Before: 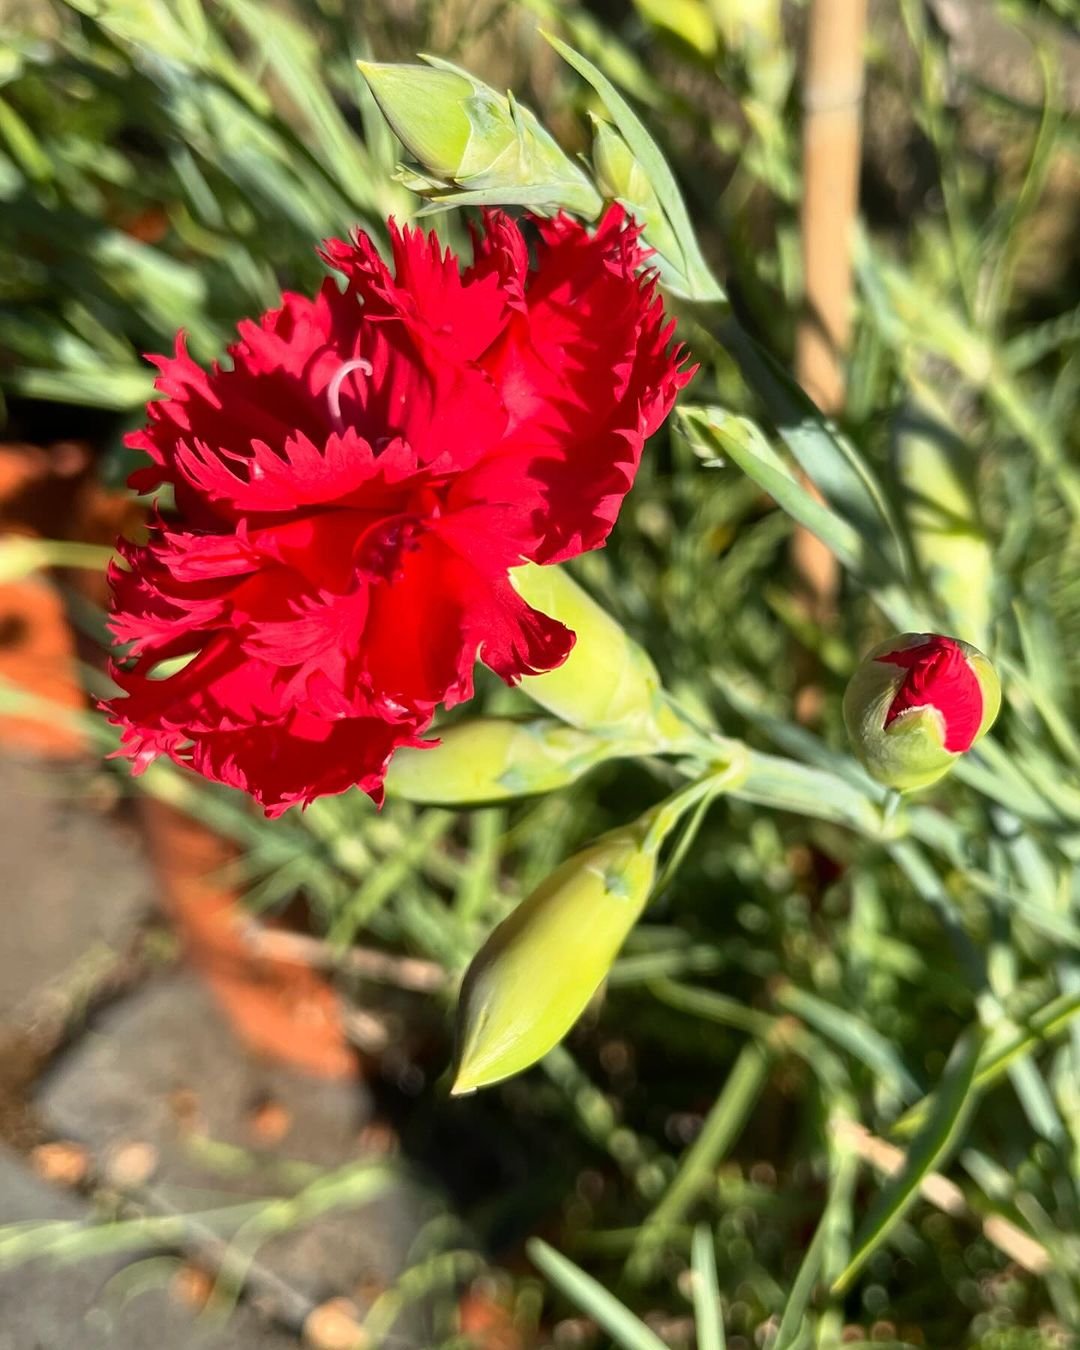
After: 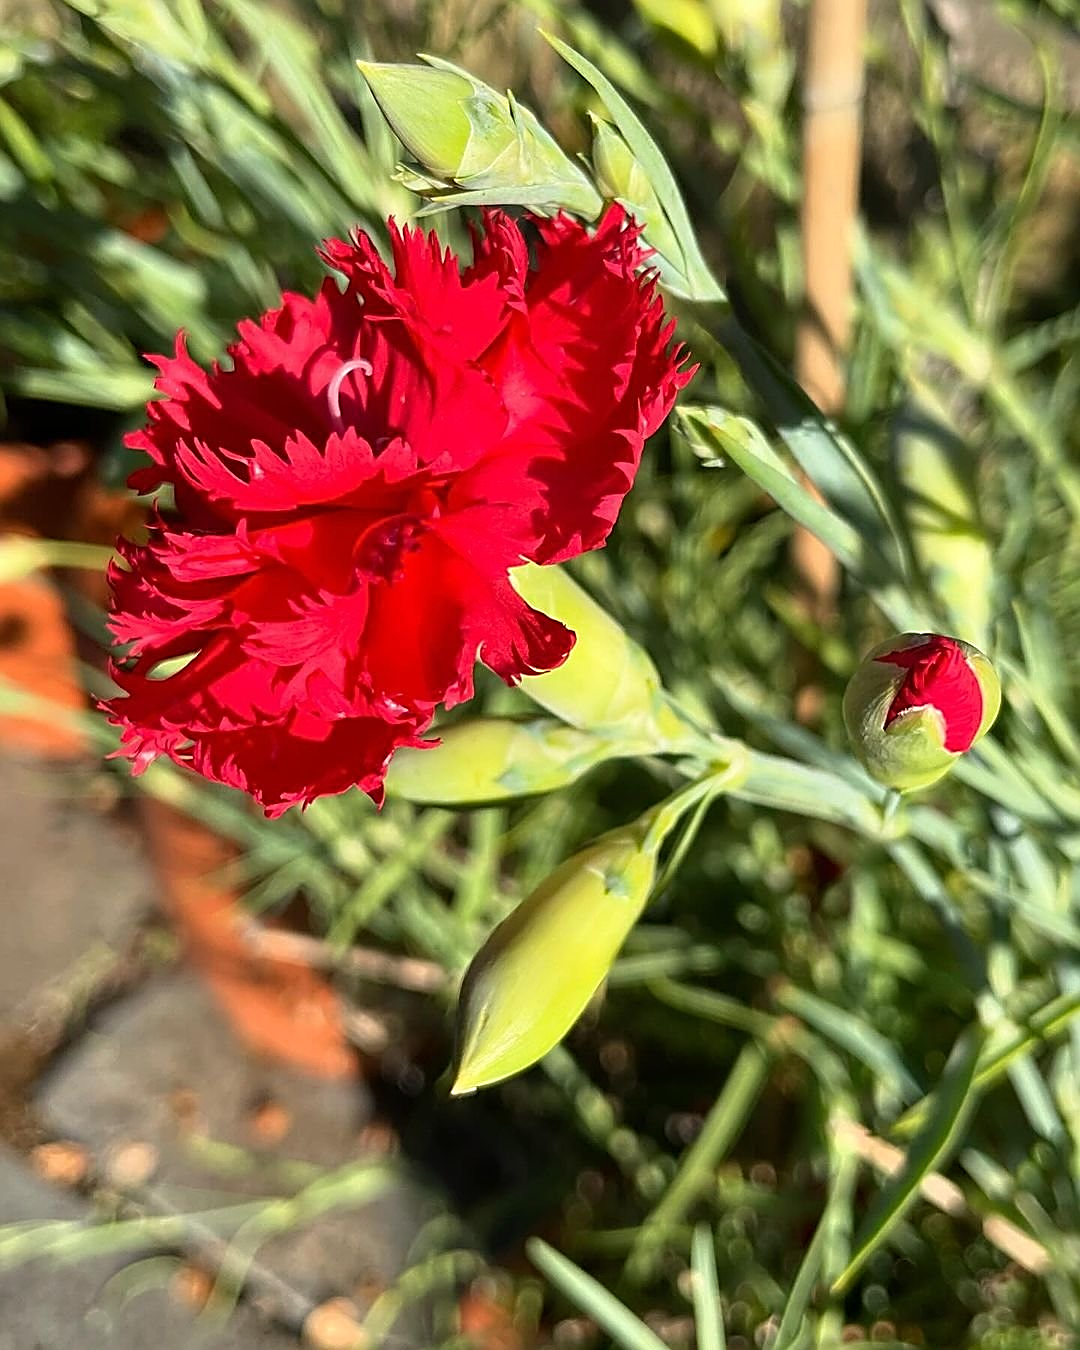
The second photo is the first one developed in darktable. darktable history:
sharpen: amount 0.901
tone equalizer: on, module defaults
